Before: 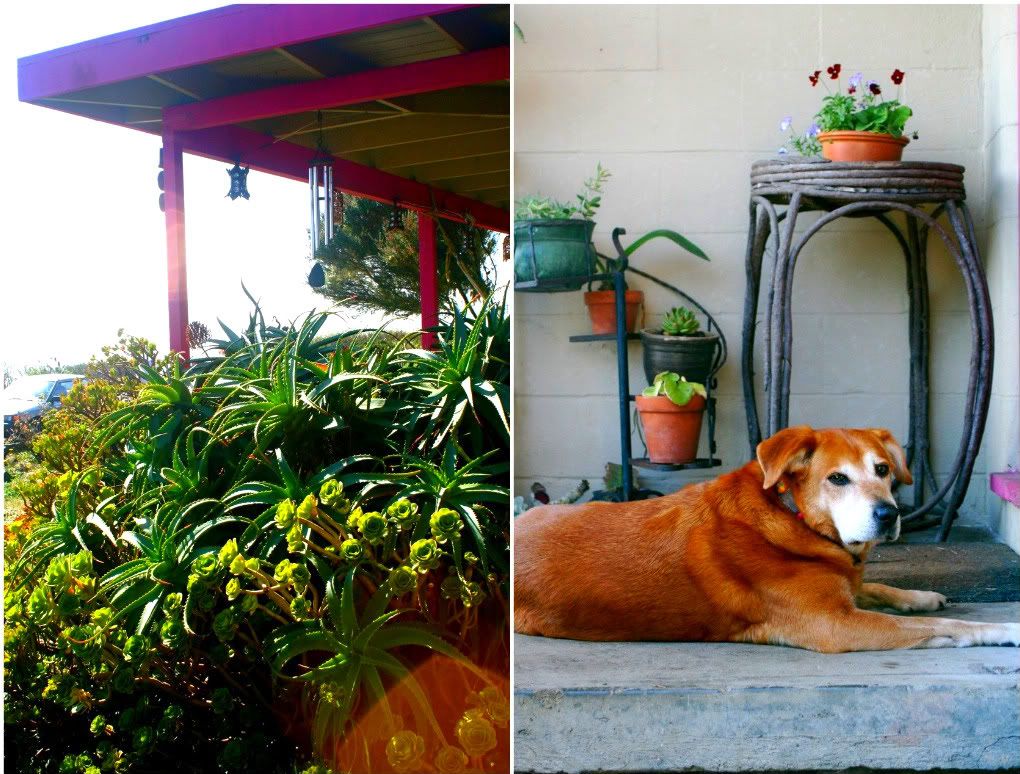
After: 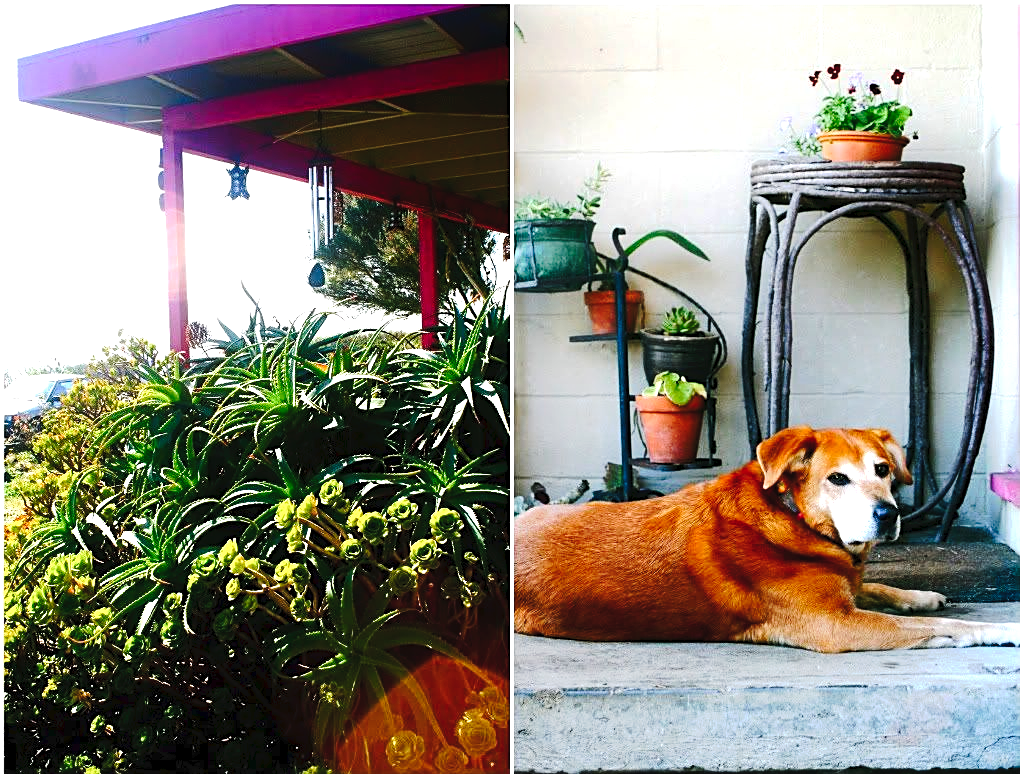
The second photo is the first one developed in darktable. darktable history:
sharpen: on, module defaults
tone curve: curves: ch0 [(0, 0) (0.003, 0.031) (0.011, 0.041) (0.025, 0.054) (0.044, 0.06) (0.069, 0.083) (0.1, 0.108) (0.136, 0.135) (0.177, 0.179) (0.224, 0.231) (0.277, 0.294) (0.335, 0.378) (0.399, 0.463) (0.468, 0.552) (0.543, 0.627) (0.623, 0.694) (0.709, 0.776) (0.801, 0.849) (0.898, 0.905) (1, 1)], preserve colors none
color balance rgb: global vibrance 1%, saturation formula JzAzBz (2021)
tone equalizer: -8 EV -0.75 EV, -7 EV -0.7 EV, -6 EV -0.6 EV, -5 EV -0.4 EV, -3 EV 0.4 EV, -2 EV 0.6 EV, -1 EV 0.7 EV, +0 EV 0.75 EV, edges refinement/feathering 500, mask exposure compensation -1.57 EV, preserve details no
